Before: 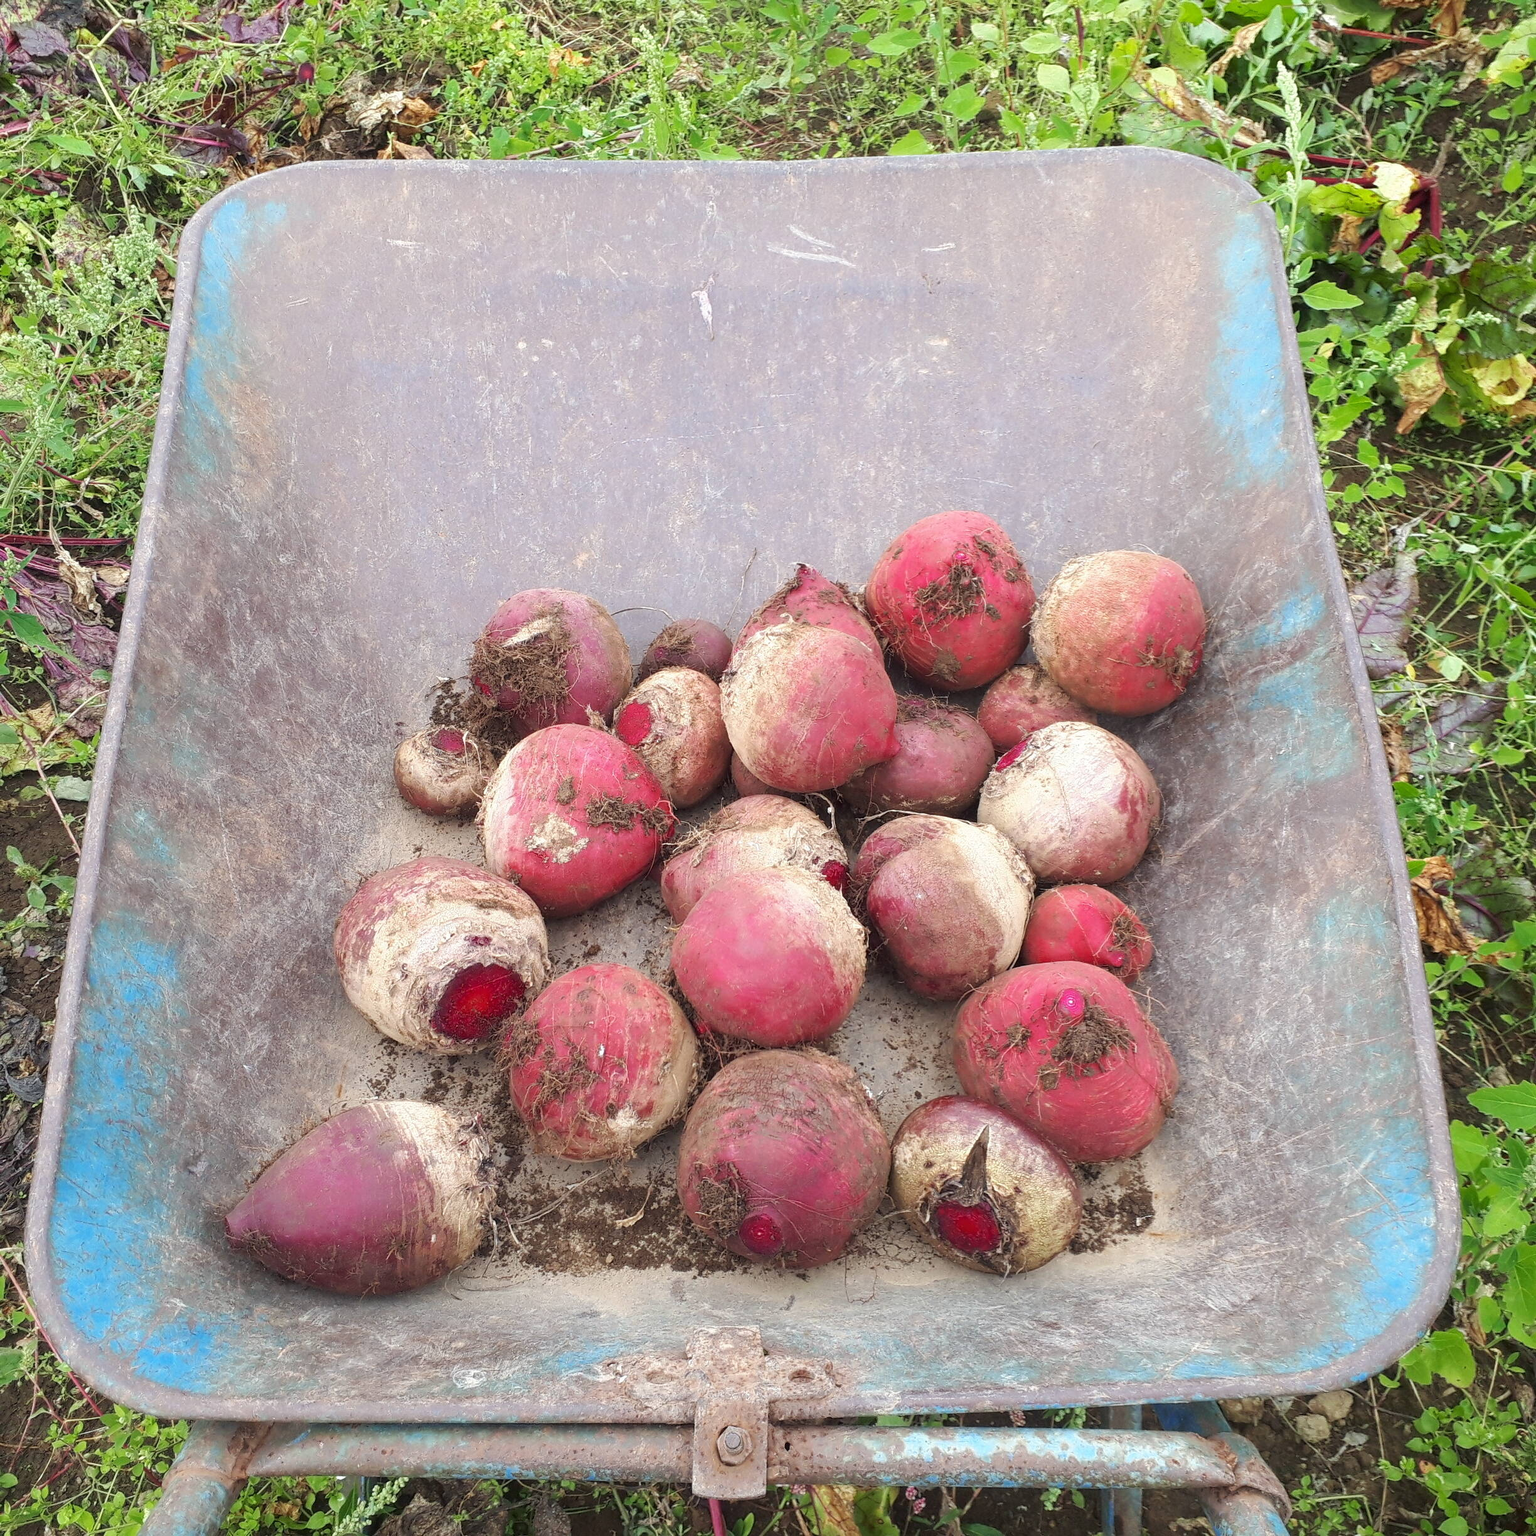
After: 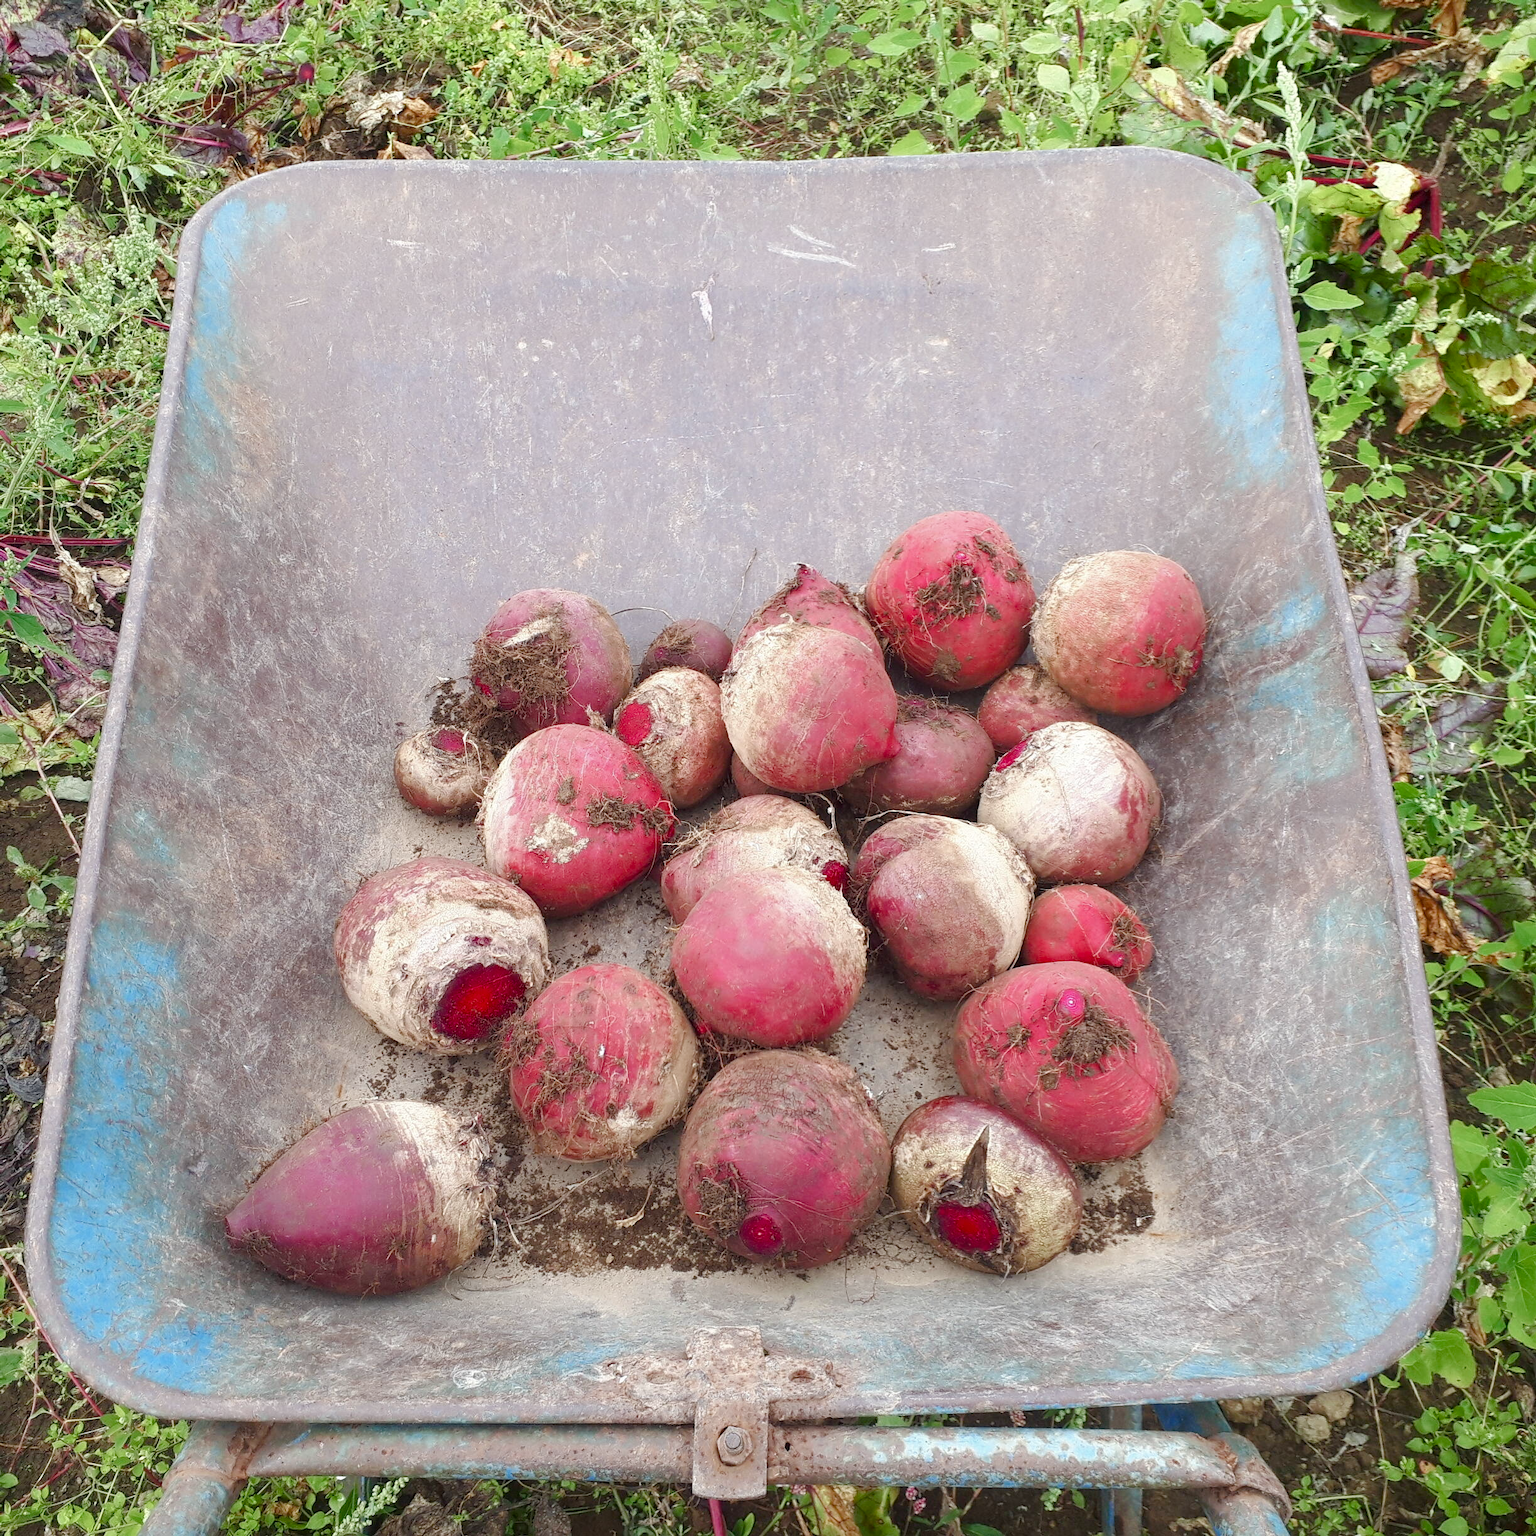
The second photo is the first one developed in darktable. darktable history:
color balance rgb: power › hue 60.84°, perceptual saturation grading › global saturation 20%, perceptual saturation grading › highlights -49.855%, perceptual saturation grading › shadows 24.121%
